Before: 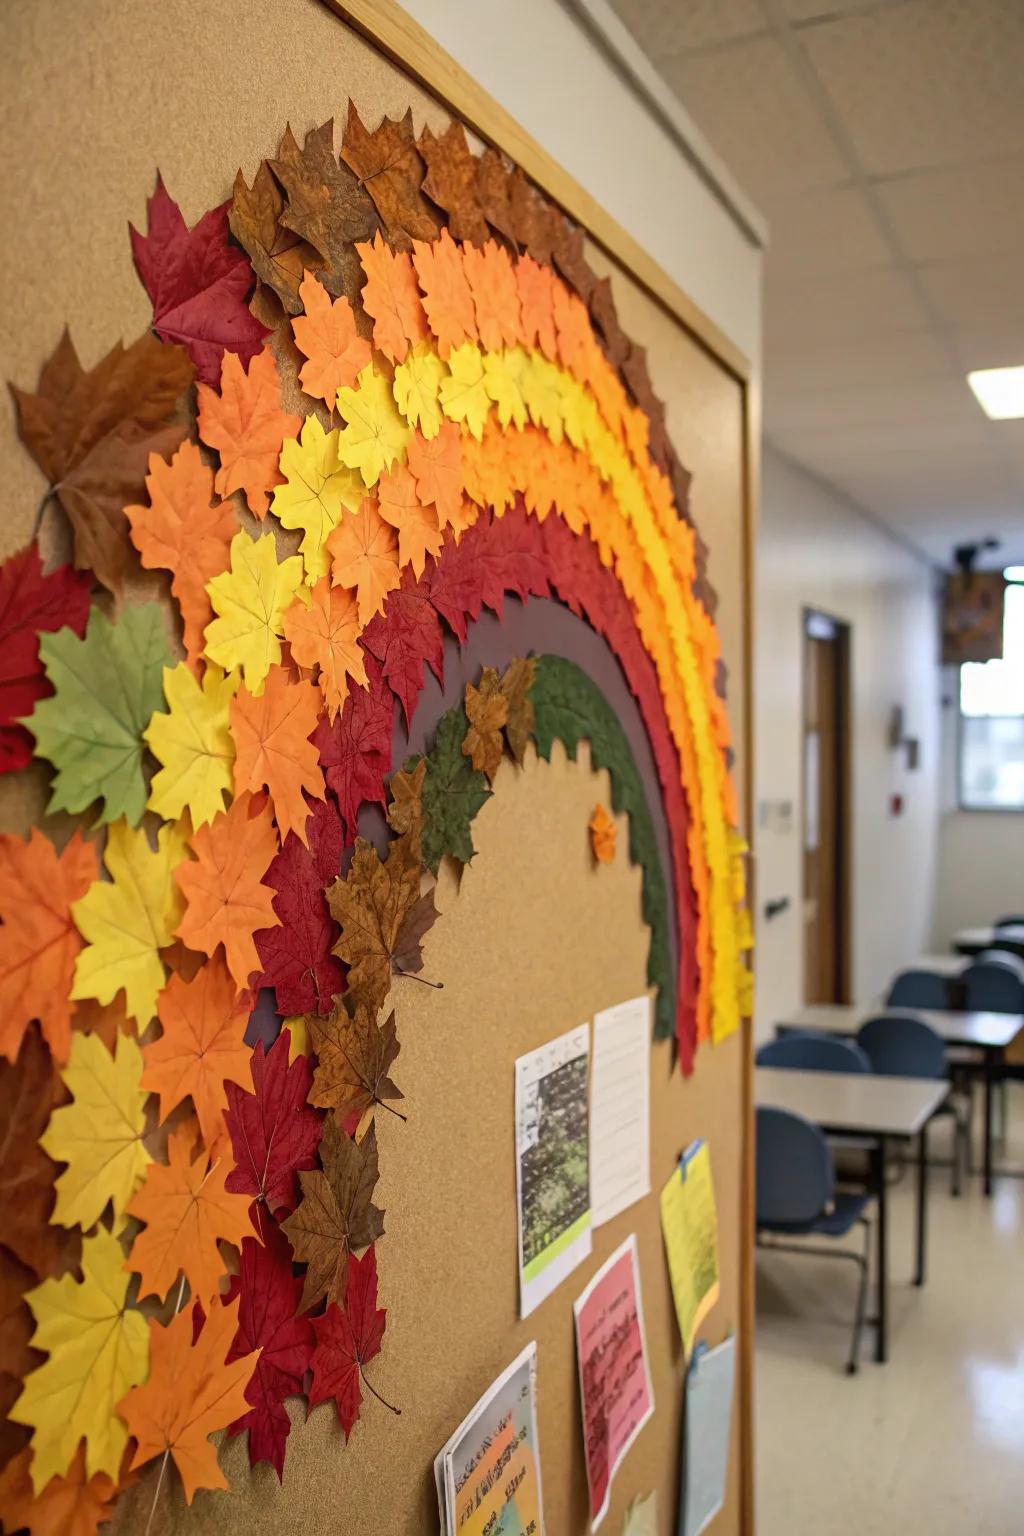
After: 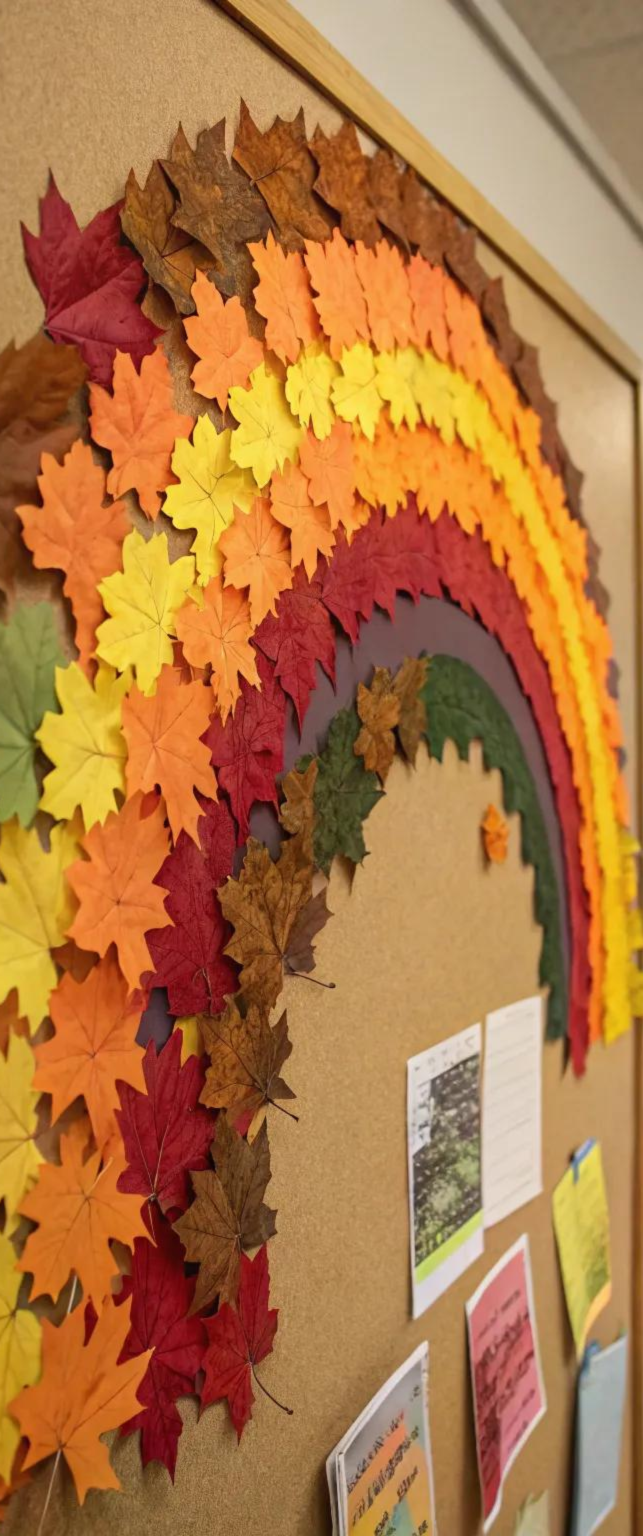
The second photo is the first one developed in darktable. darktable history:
crop: left 10.644%, right 26.528%
lowpass: radius 0.5, unbound 0
